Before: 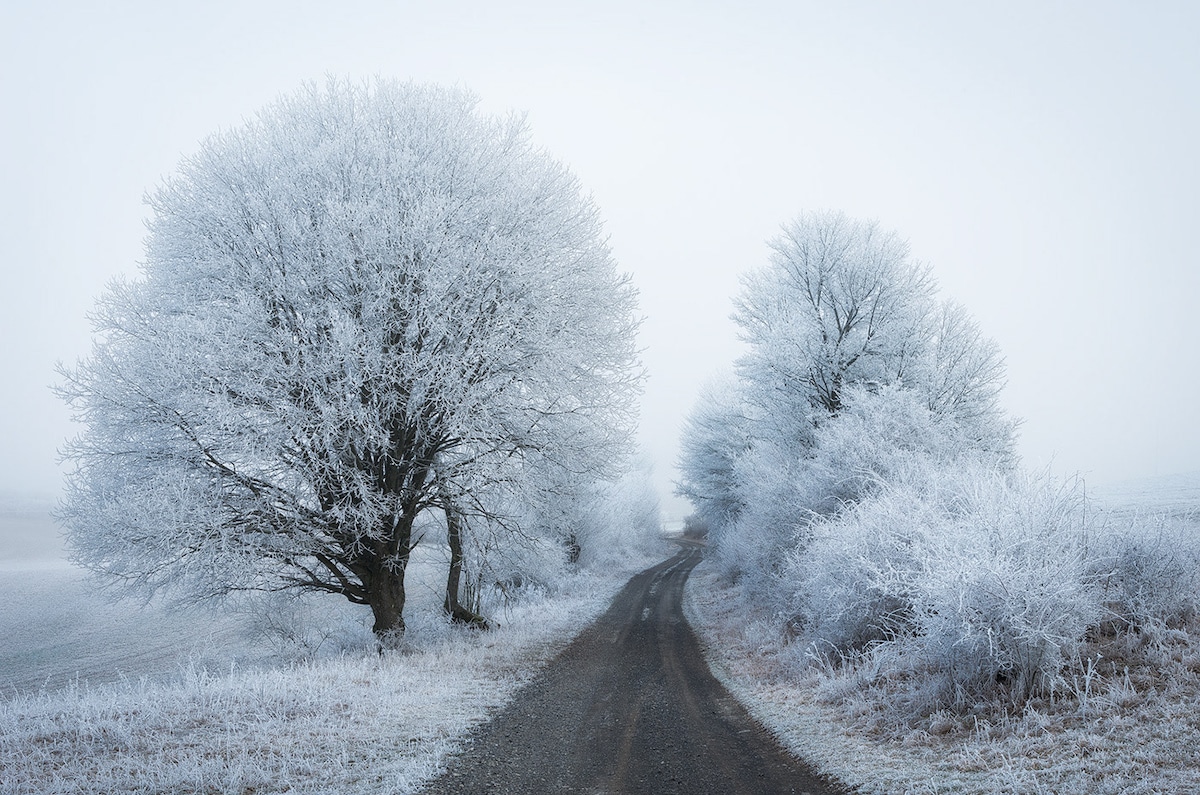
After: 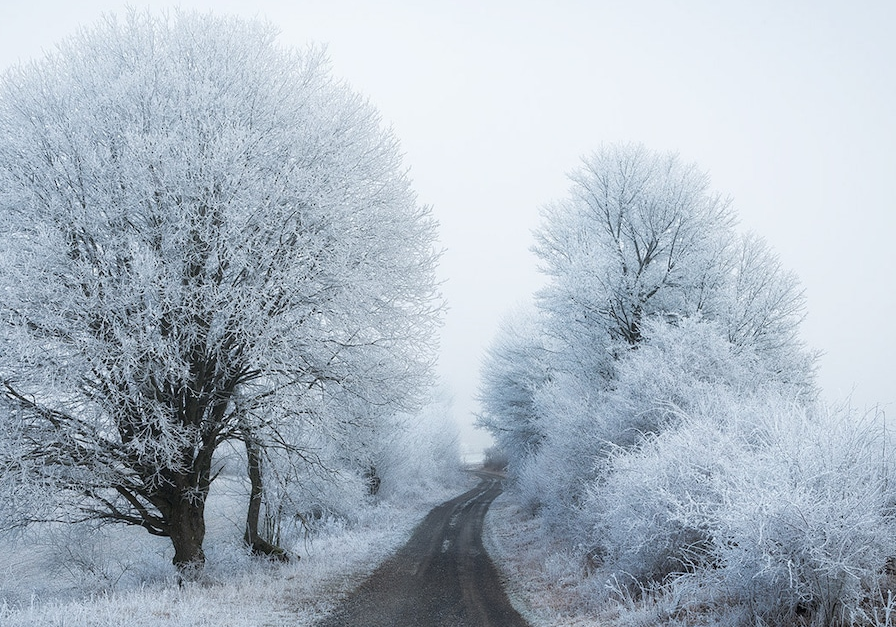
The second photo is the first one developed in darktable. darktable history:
crop: left 16.728%, top 8.613%, right 8.592%, bottom 12.505%
